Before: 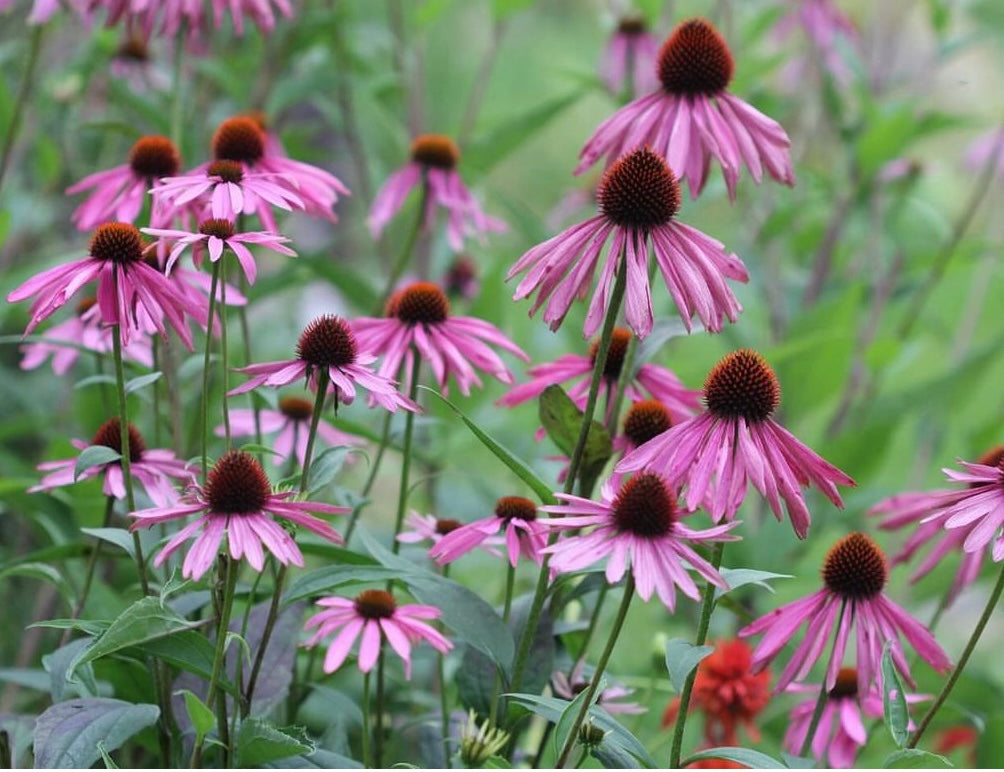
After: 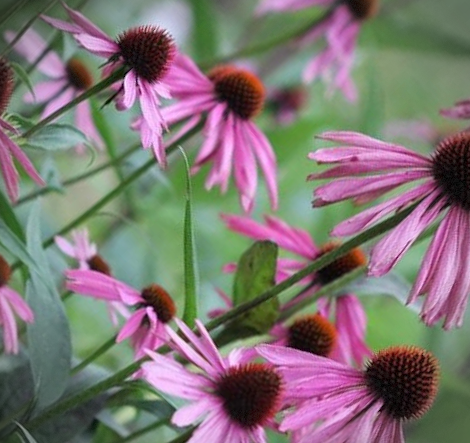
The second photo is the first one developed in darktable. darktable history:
crop and rotate: angle -45.9°, top 16.58%, right 0.985%, bottom 11.673%
vignetting: dithering 8-bit output
